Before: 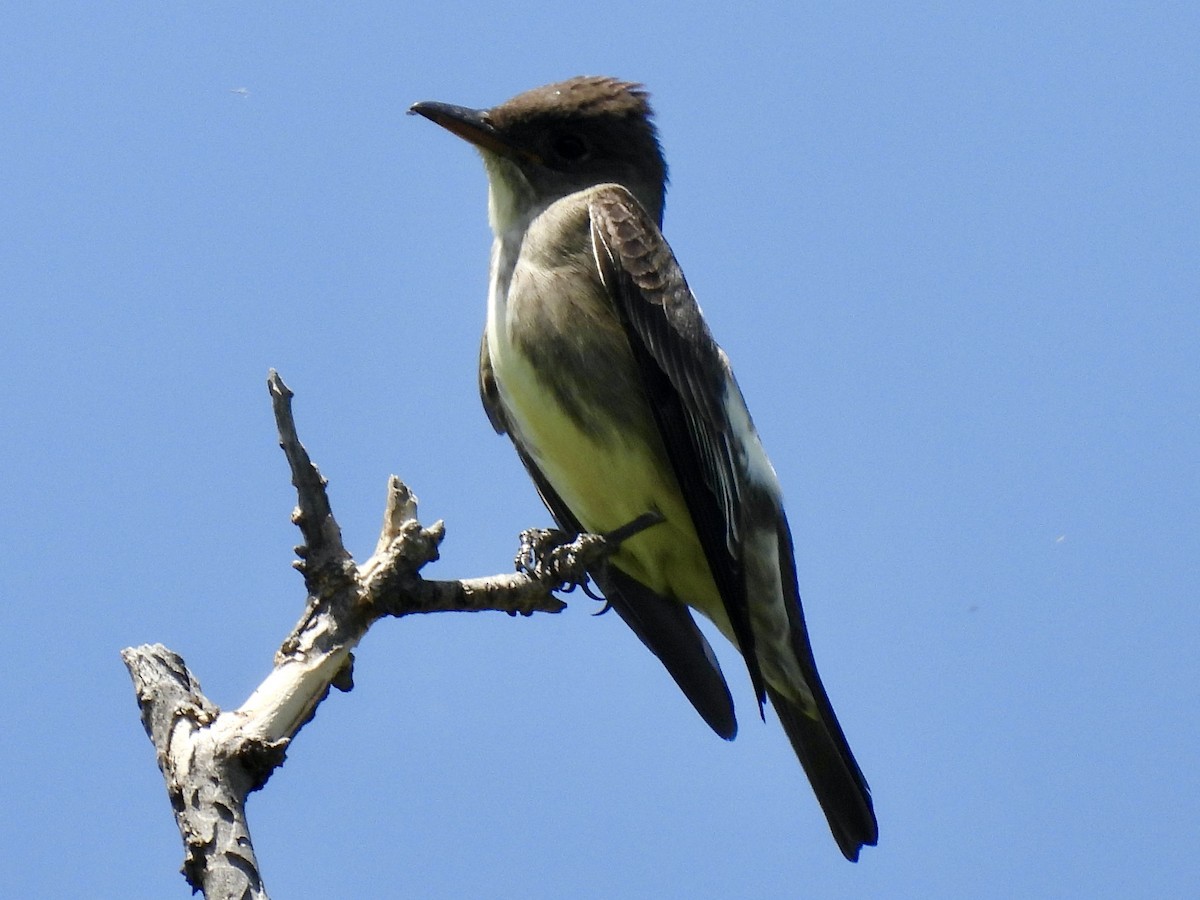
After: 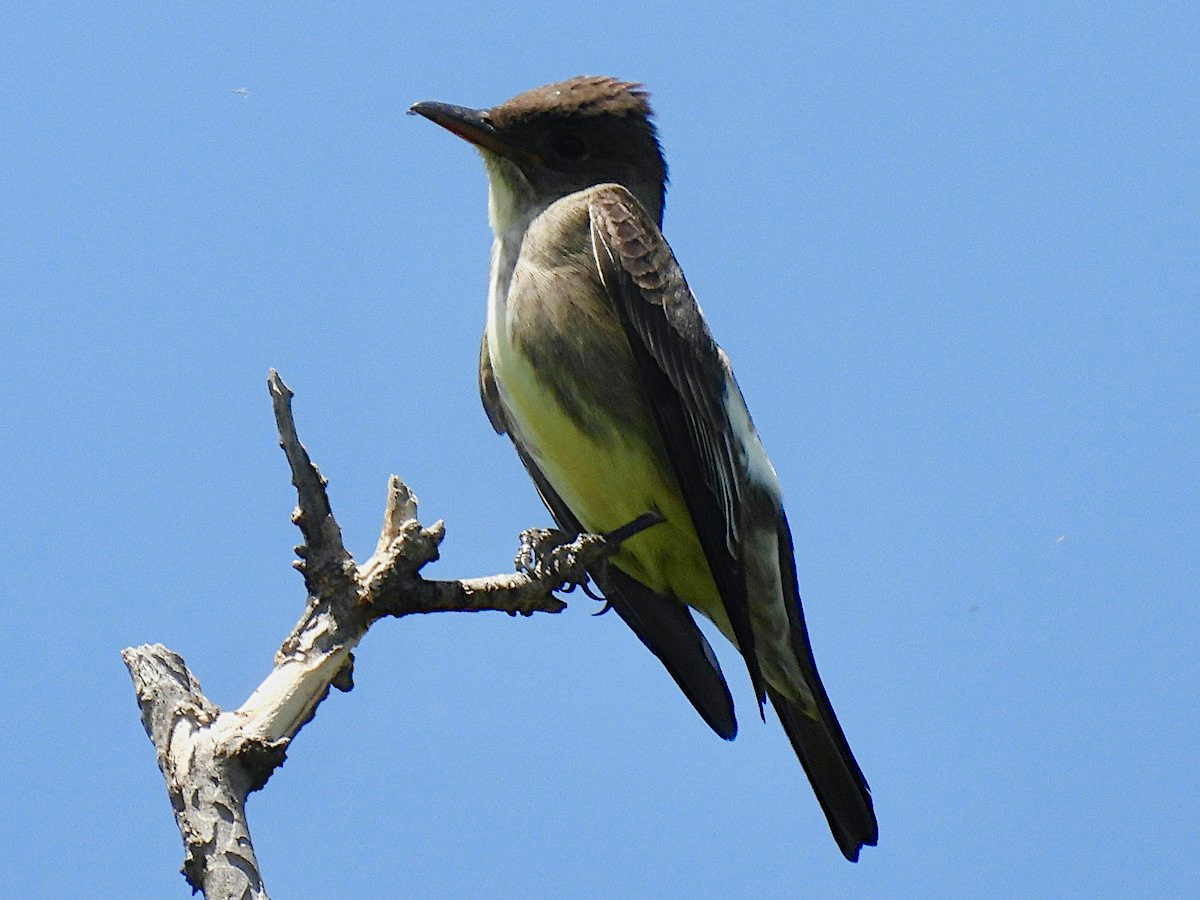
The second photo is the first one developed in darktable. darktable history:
diffuse or sharpen "sharpen demosaicing: AA filter": edge sensitivity 1, 1st order anisotropy 100%, 2nd order anisotropy 100%, 3rd order anisotropy 100%, 4th order anisotropy 100%, 1st order speed -25%, 2nd order speed -25%, 3rd order speed -25%, 4th order speed -25%
diffuse or sharpen "diffusion": radius span 77, 1st order speed 50%, 2nd order speed 50%, 3rd order speed 50%, 4th order speed 50% | blend: blend mode normal, opacity 19%; mask: uniform (no mask)
haze removal: strength -0.09, adaptive false
contrast equalizer "soft": y [[0.439, 0.44, 0.442, 0.457, 0.493, 0.498], [0.5 ×6], [0.5 ×6], [0 ×6], [0 ×6]], mix 0.76
